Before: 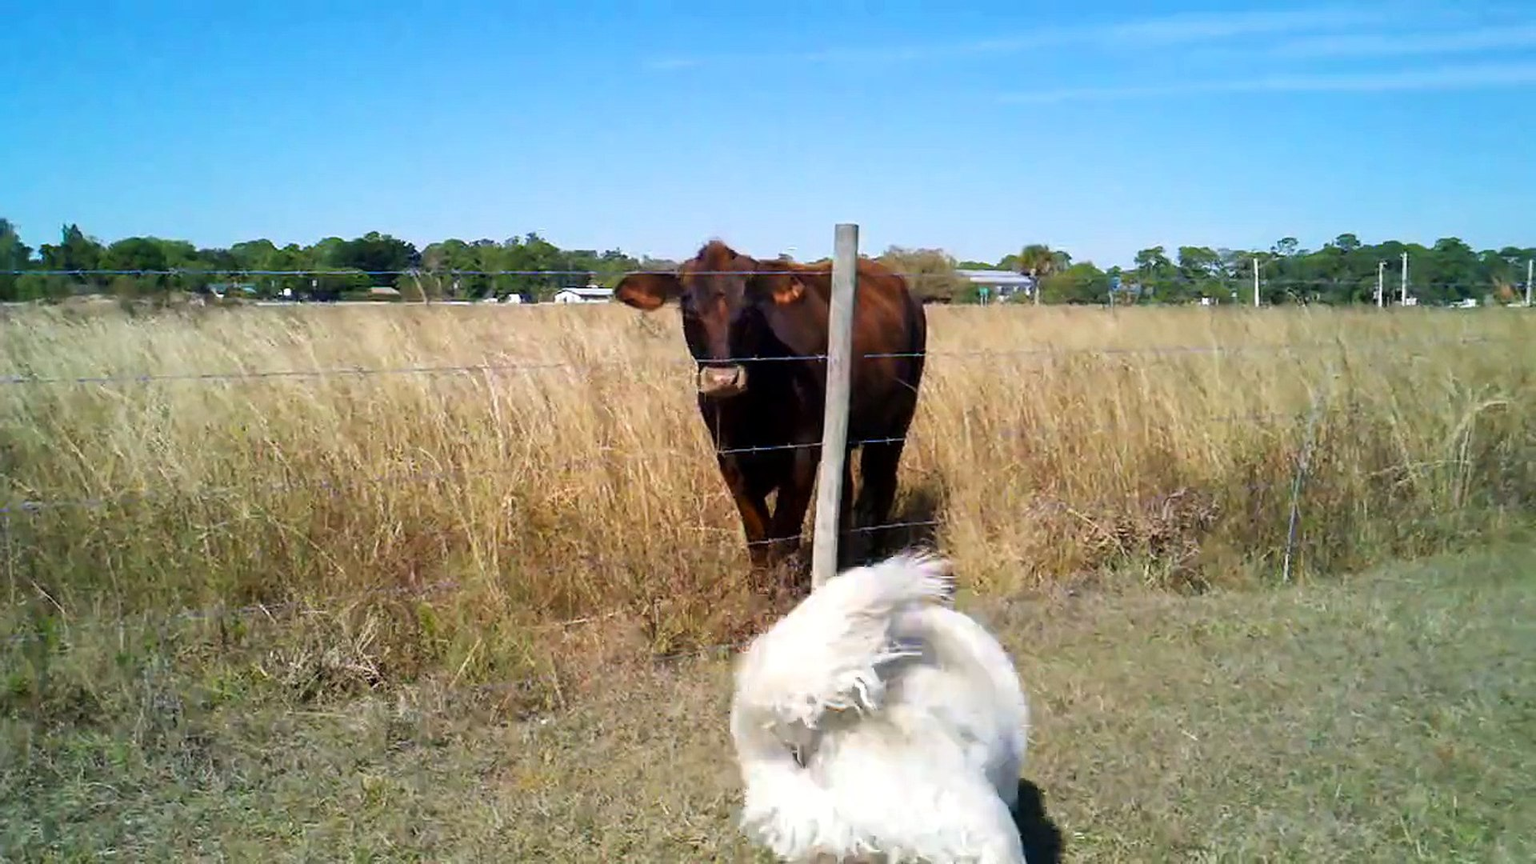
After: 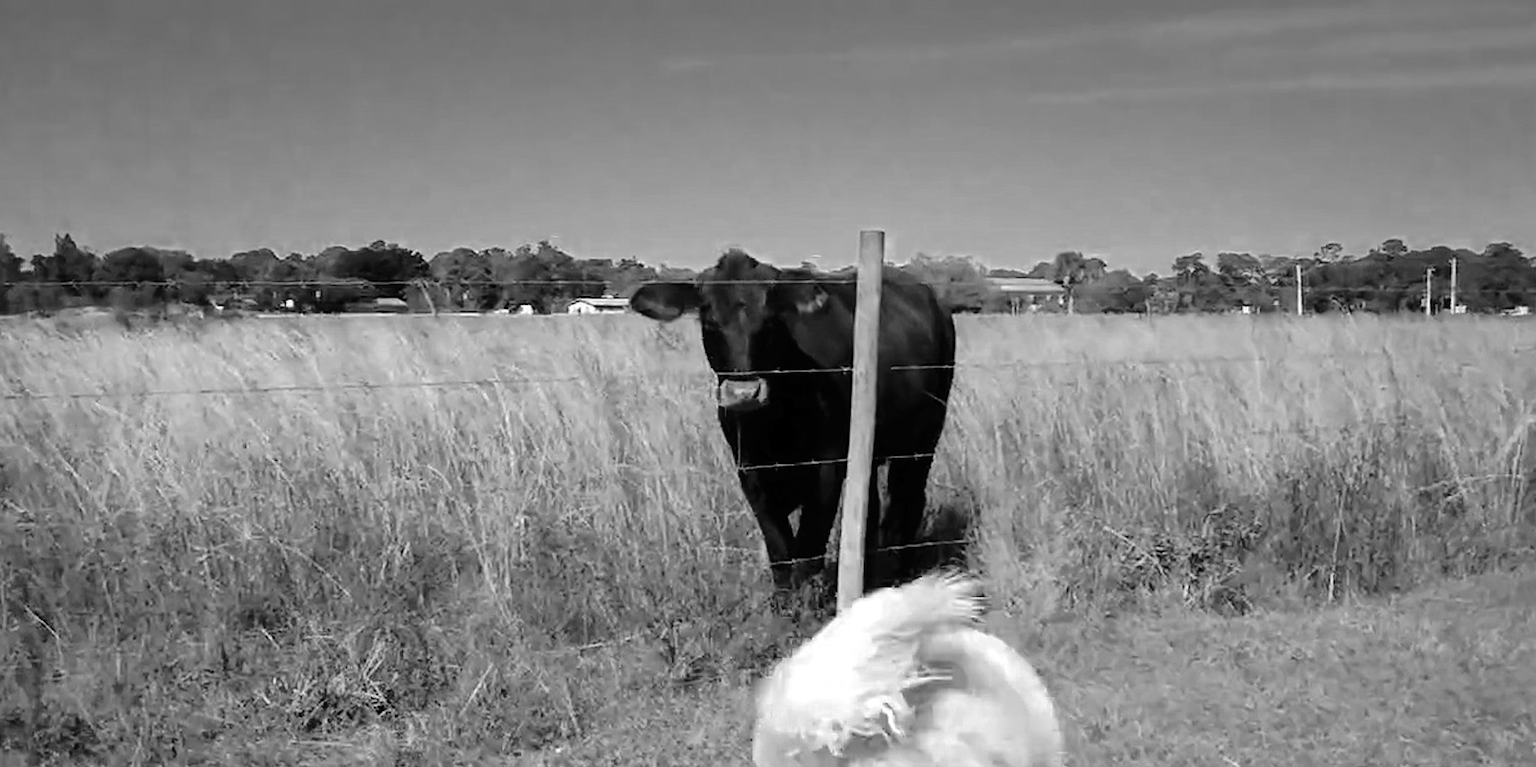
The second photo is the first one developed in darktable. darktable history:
crop and rotate: angle 0.2°, left 0.275%, right 3.127%, bottom 14.18%
monochrome: on, module defaults
tone curve: curves: ch0 [(0, 0) (0.003, 0.008) (0.011, 0.01) (0.025, 0.012) (0.044, 0.023) (0.069, 0.033) (0.1, 0.046) (0.136, 0.075) (0.177, 0.116) (0.224, 0.171) (0.277, 0.235) (0.335, 0.312) (0.399, 0.397) (0.468, 0.466) (0.543, 0.54) (0.623, 0.62) (0.709, 0.701) (0.801, 0.782) (0.898, 0.877) (1, 1)], preserve colors none
color zones: curves: ch0 [(0.002, 0.593) (0.143, 0.417) (0.285, 0.541) (0.455, 0.289) (0.608, 0.327) (0.727, 0.283) (0.869, 0.571) (1, 0.603)]; ch1 [(0, 0) (0.143, 0) (0.286, 0) (0.429, 0) (0.571, 0) (0.714, 0) (0.857, 0)]
